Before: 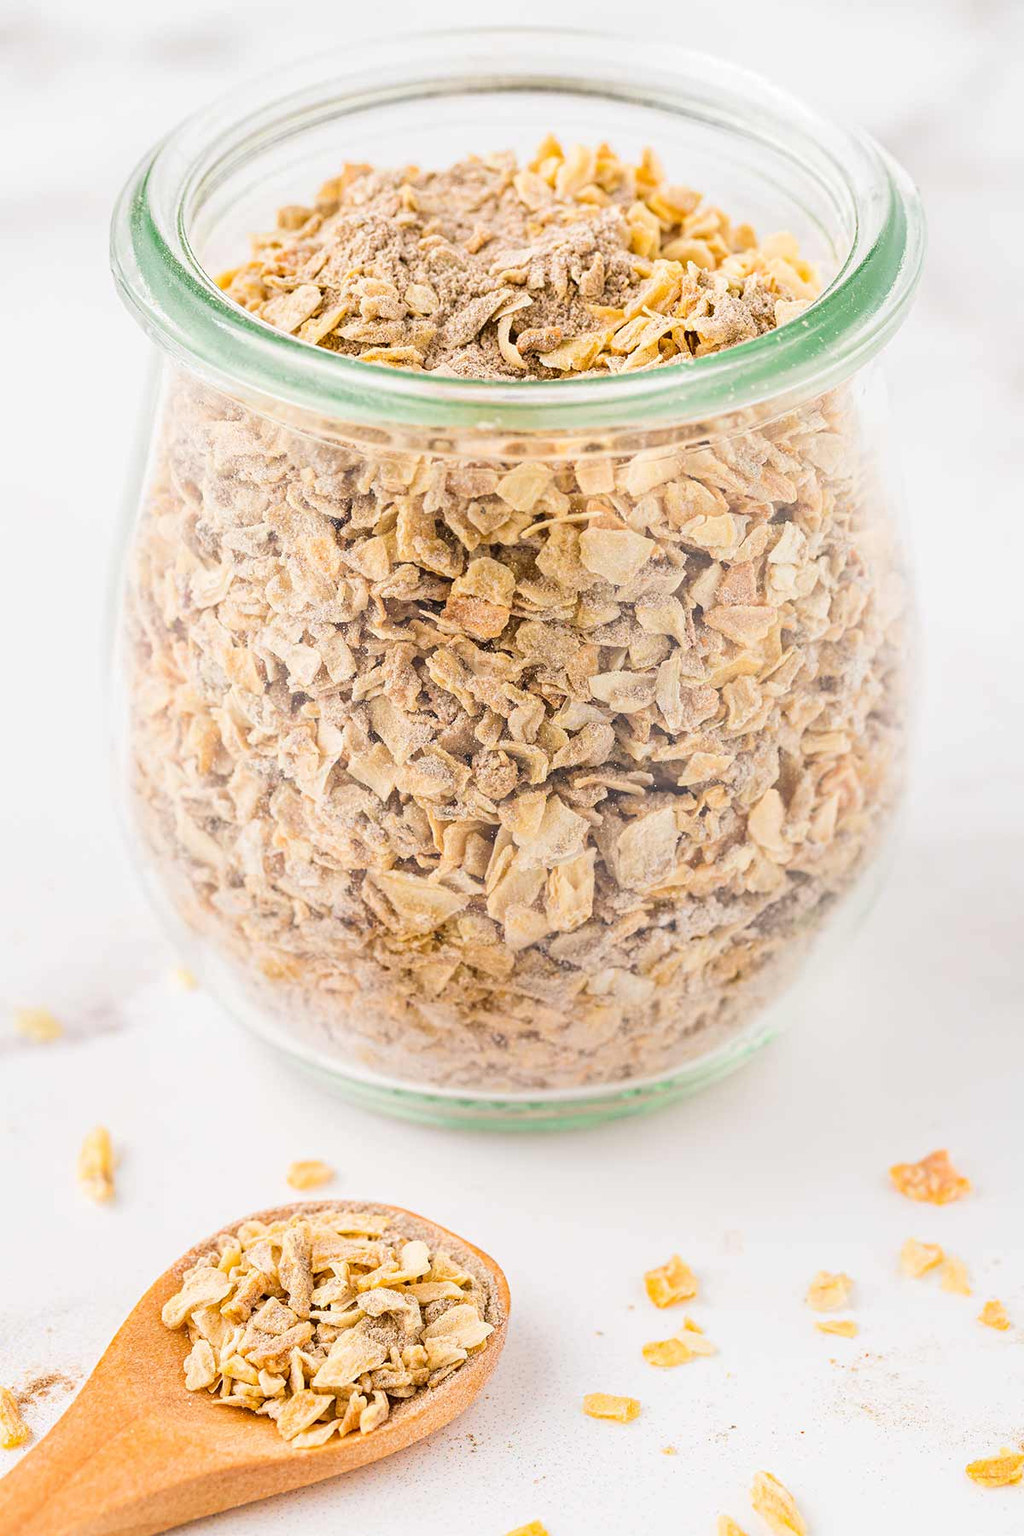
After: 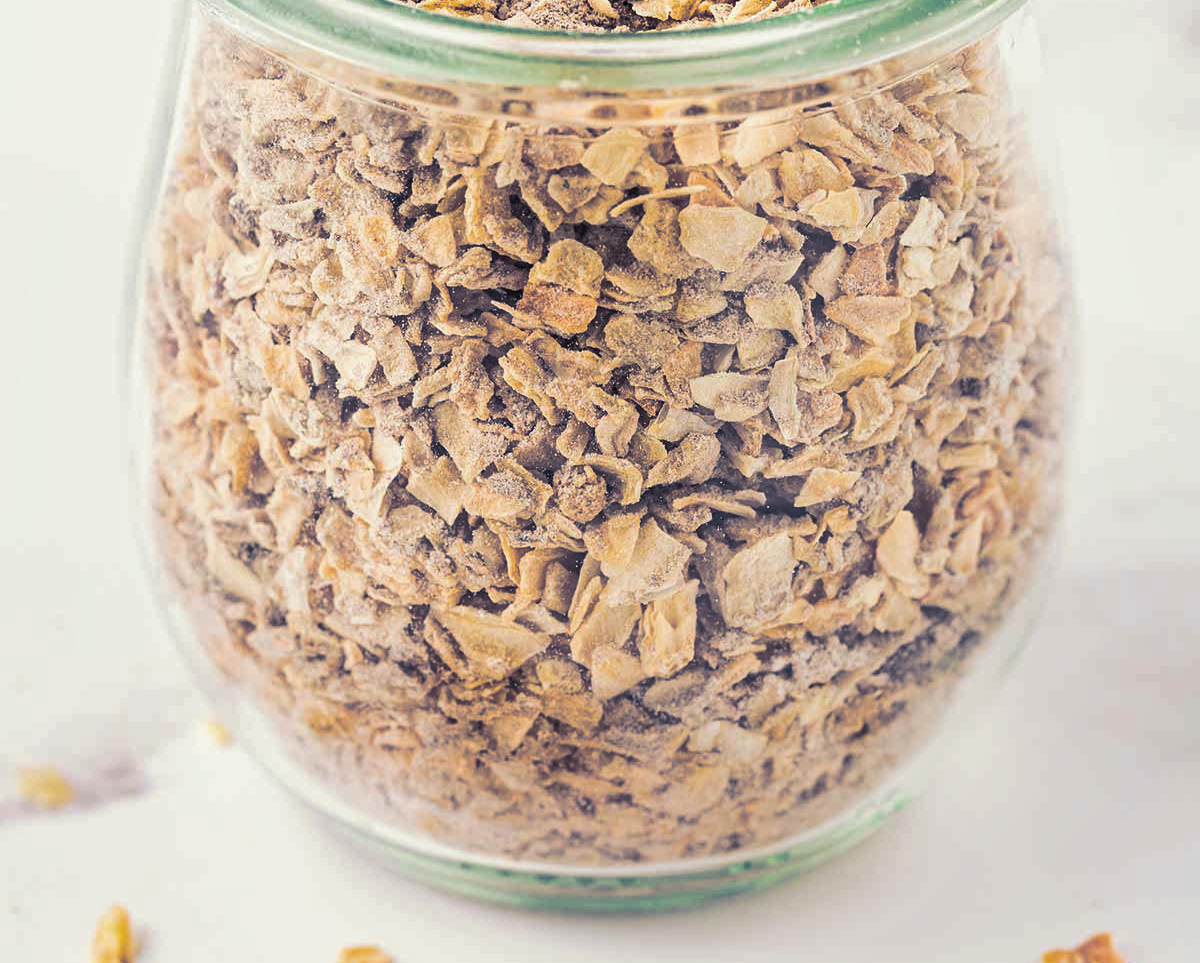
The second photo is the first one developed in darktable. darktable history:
split-toning: shadows › hue 230.4°
crop and rotate: top 23.043%, bottom 23.437%
shadows and highlights: shadows 60, soften with gaussian
